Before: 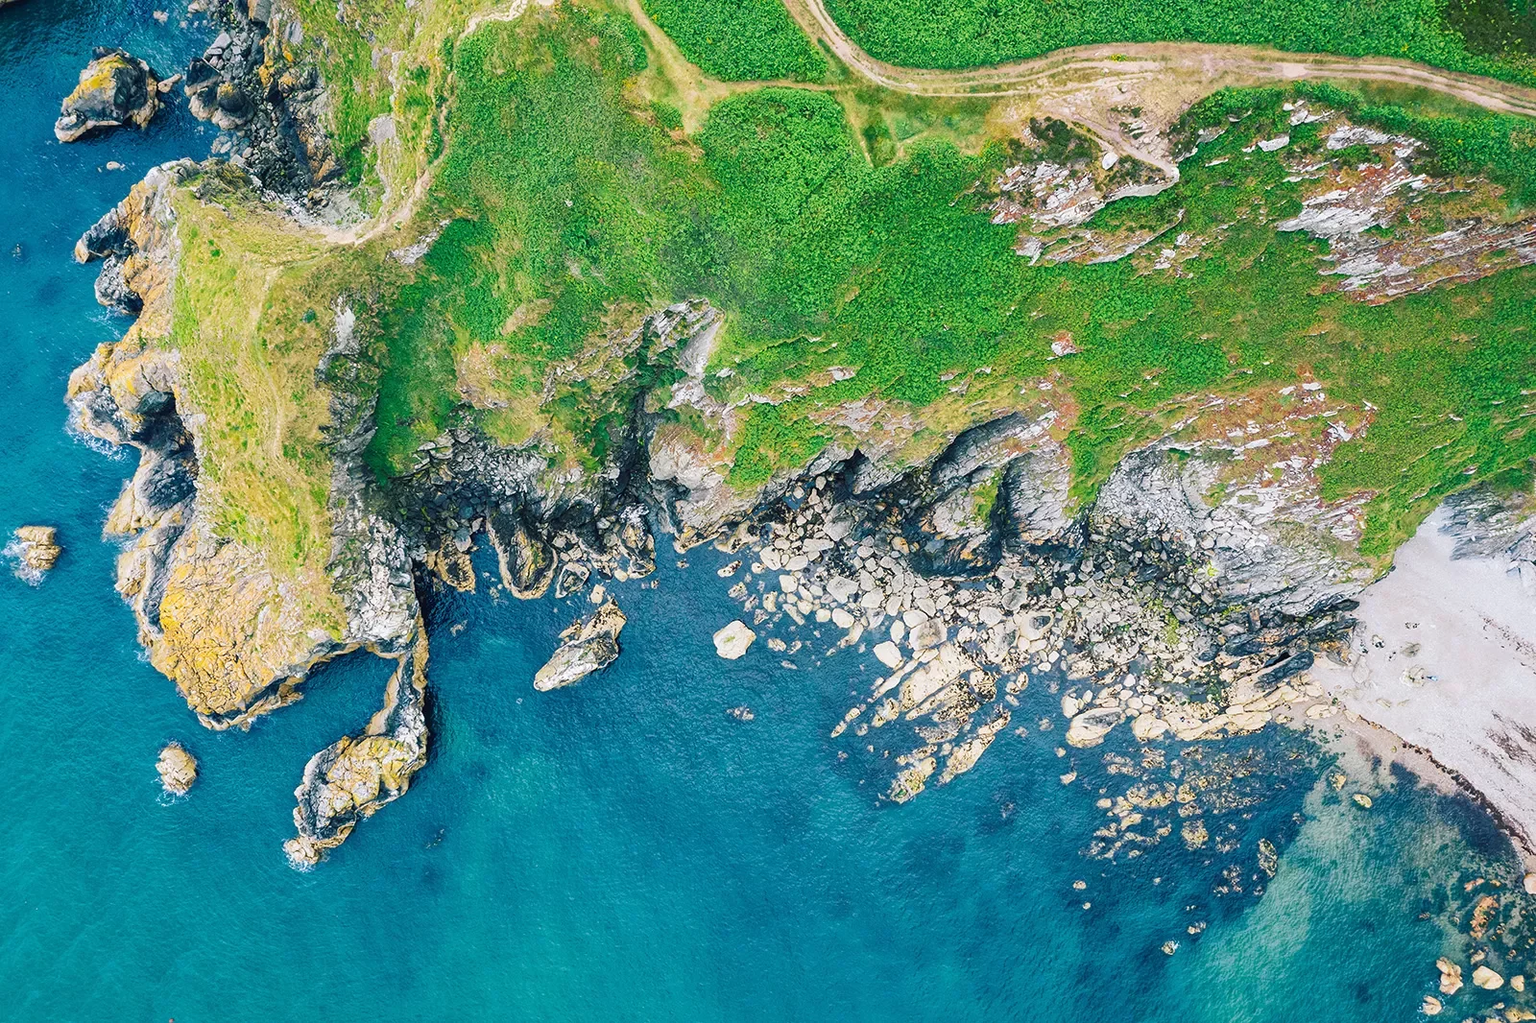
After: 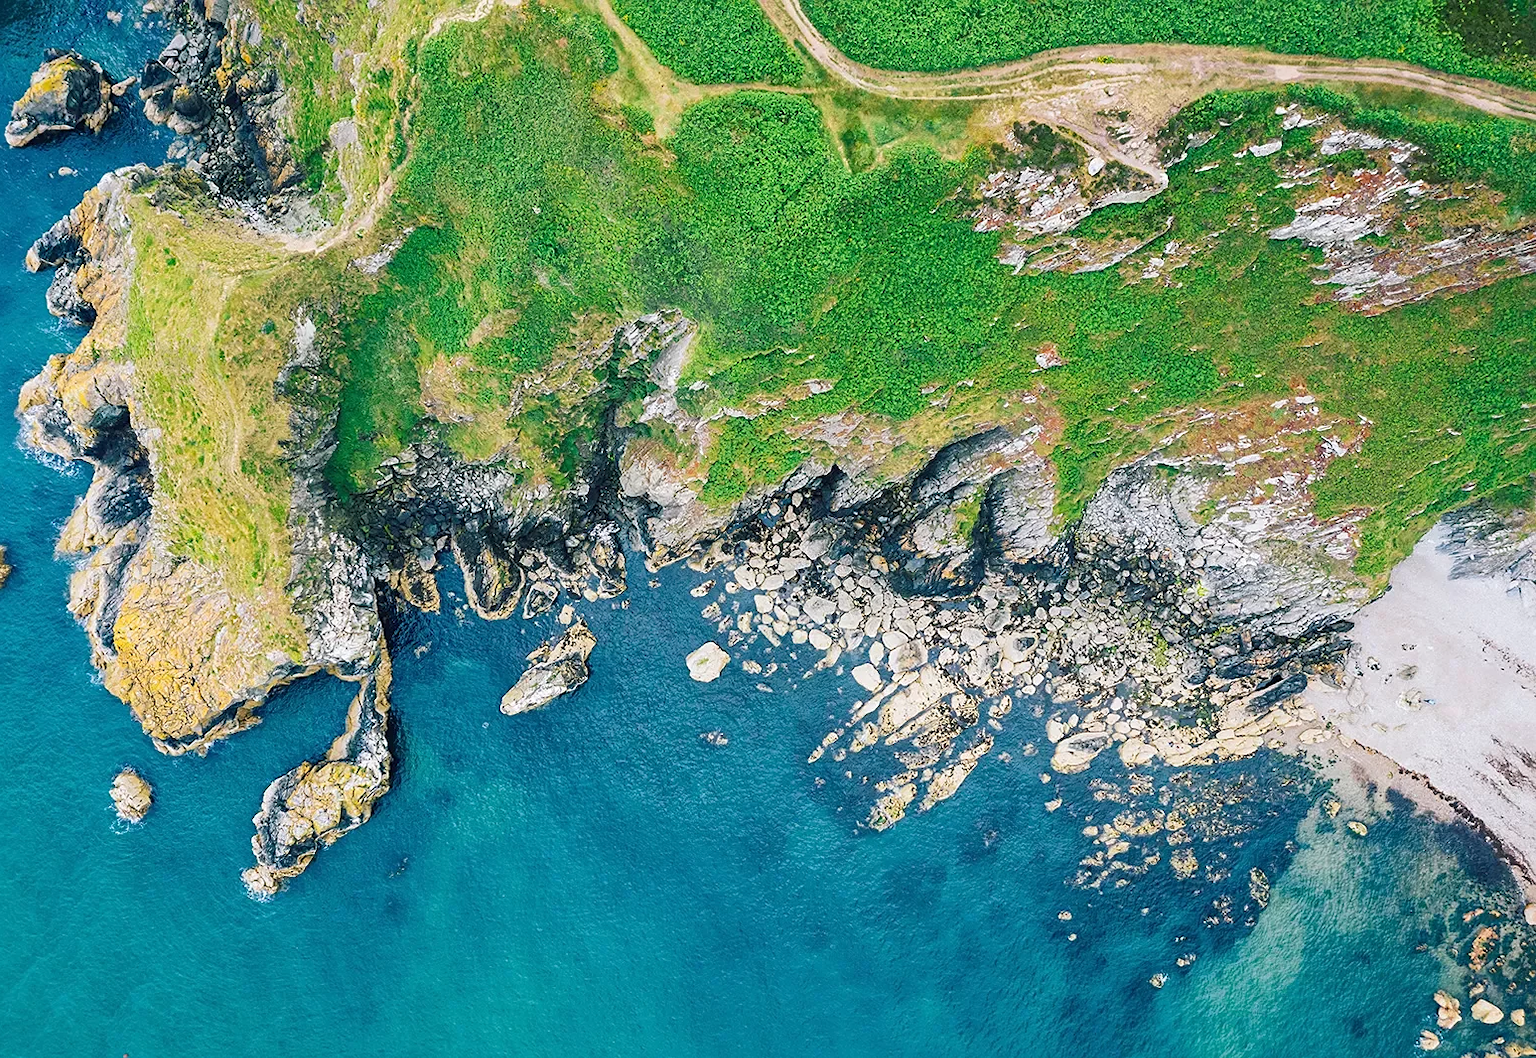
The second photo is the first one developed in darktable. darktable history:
crop and rotate: left 3.277%
sharpen: amount 0.217
